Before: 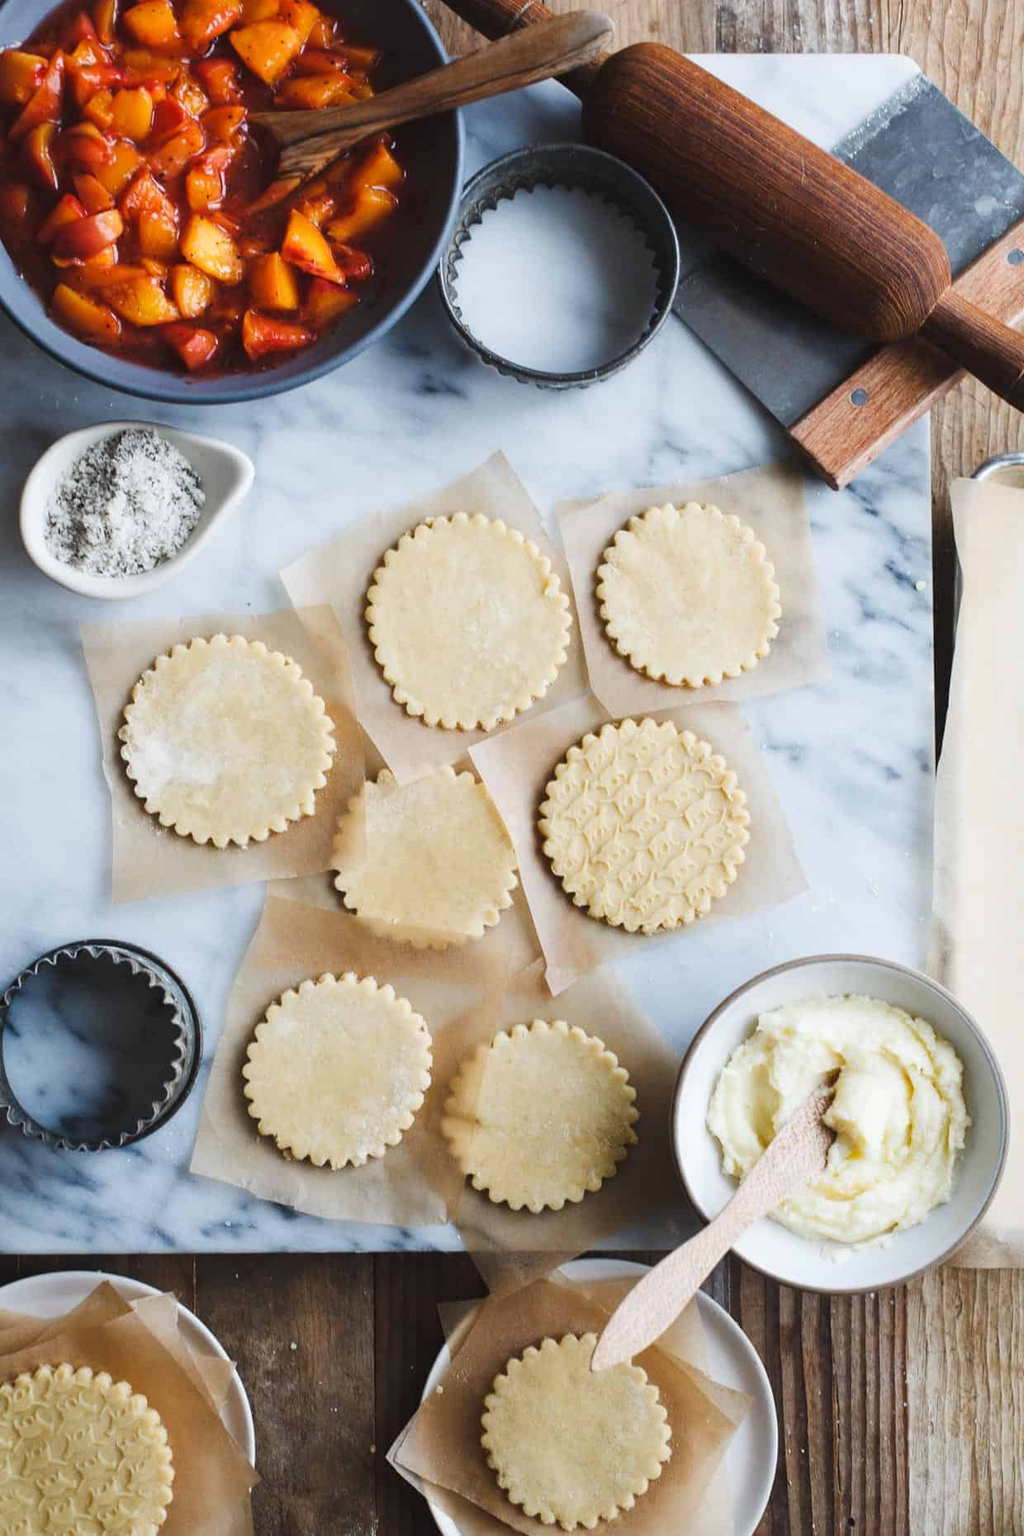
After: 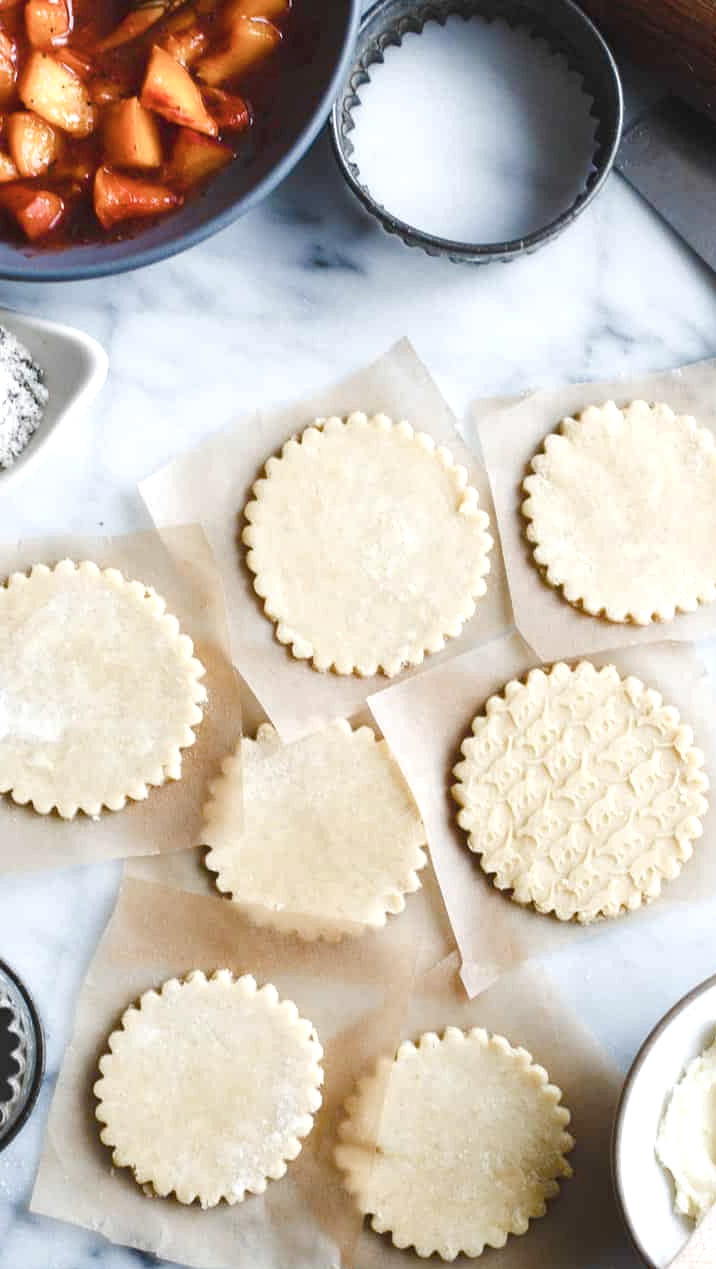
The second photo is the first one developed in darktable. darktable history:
contrast brightness saturation: saturation -0.05
color correction: saturation 0.8
crop: left 16.202%, top 11.208%, right 26.045%, bottom 20.557%
color balance rgb: perceptual saturation grading › global saturation 20%, perceptual saturation grading › highlights -50%, perceptual saturation grading › shadows 30%, perceptual brilliance grading › global brilliance 10%, perceptual brilliance grading › shadows 15%
